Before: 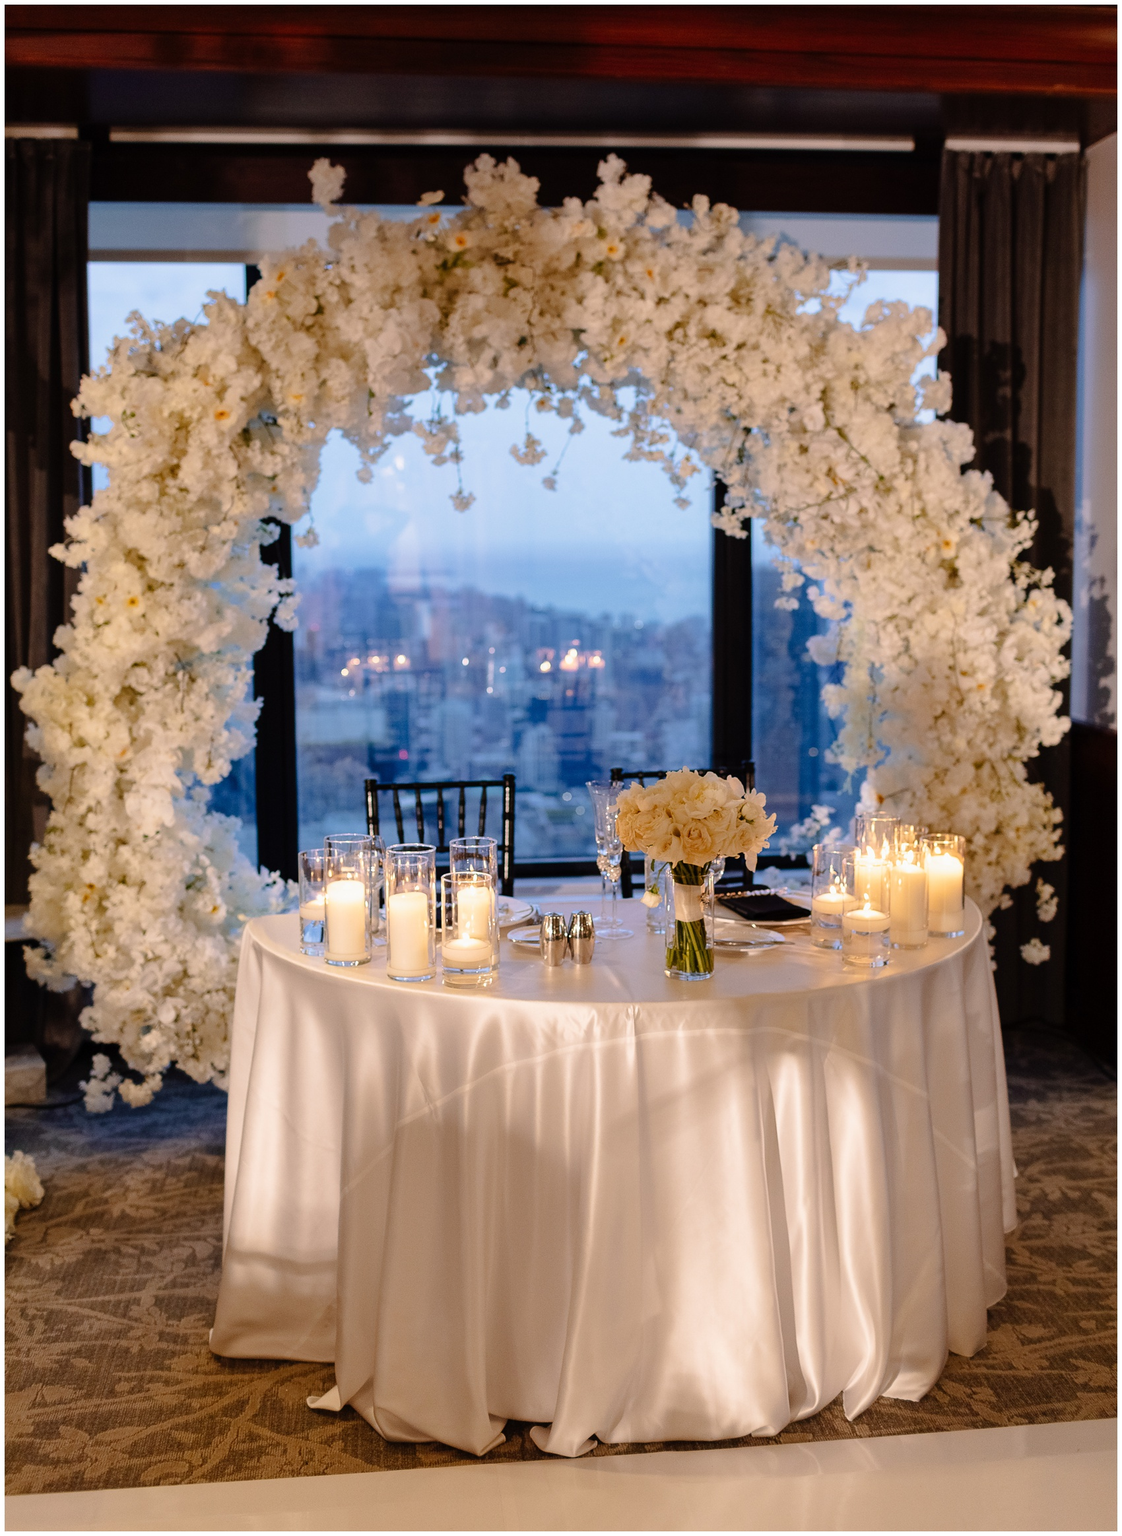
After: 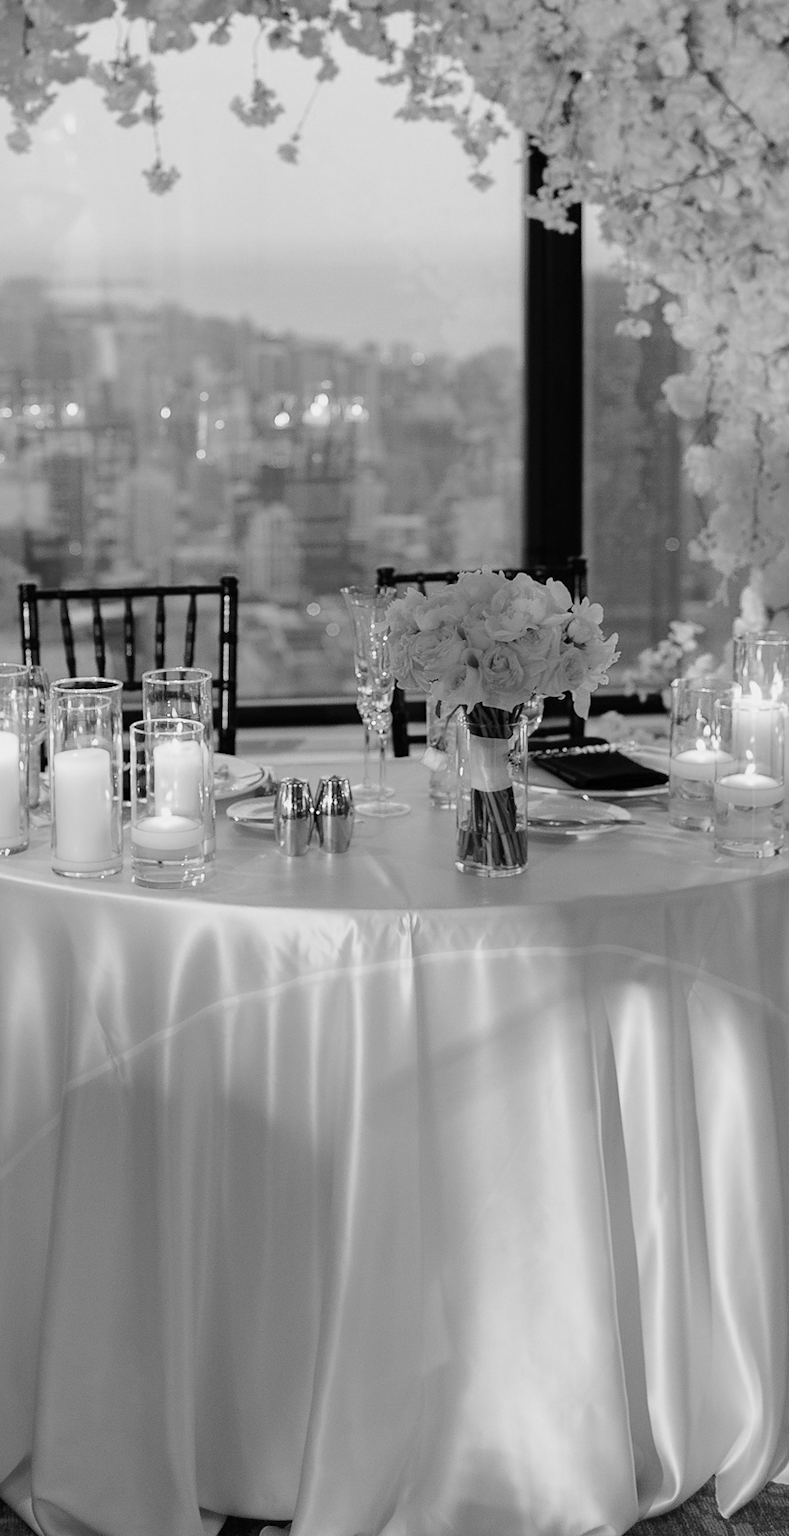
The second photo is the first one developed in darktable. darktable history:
crop: left 31.379%, top 24.658%, right 20.326%, bottom 6.628%
monochrome: a 30.25, b 92.03
color calibration: output gray [0.25, 0.35, 0.4, 0], x 0.383, y 0.372, temperature 3905.17 K
